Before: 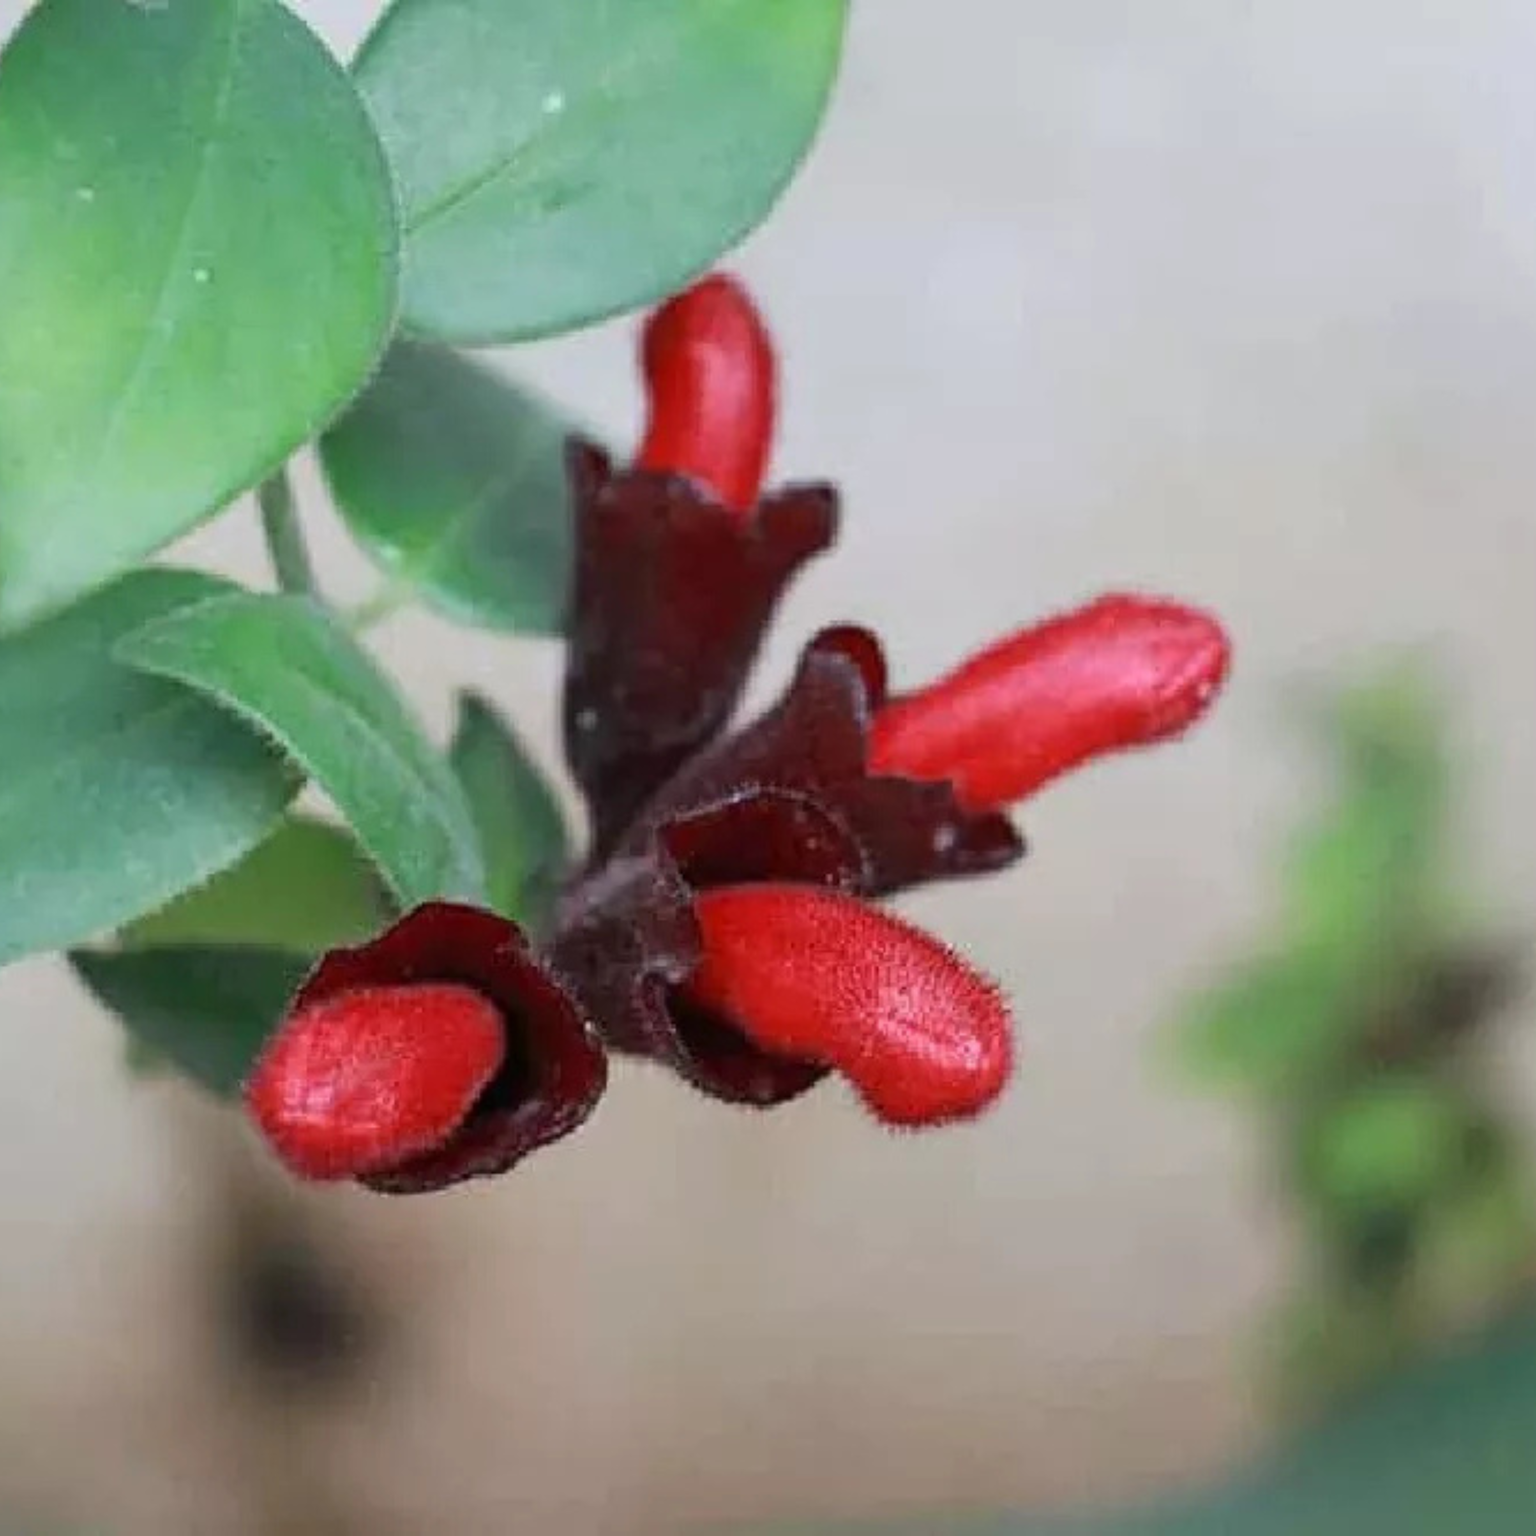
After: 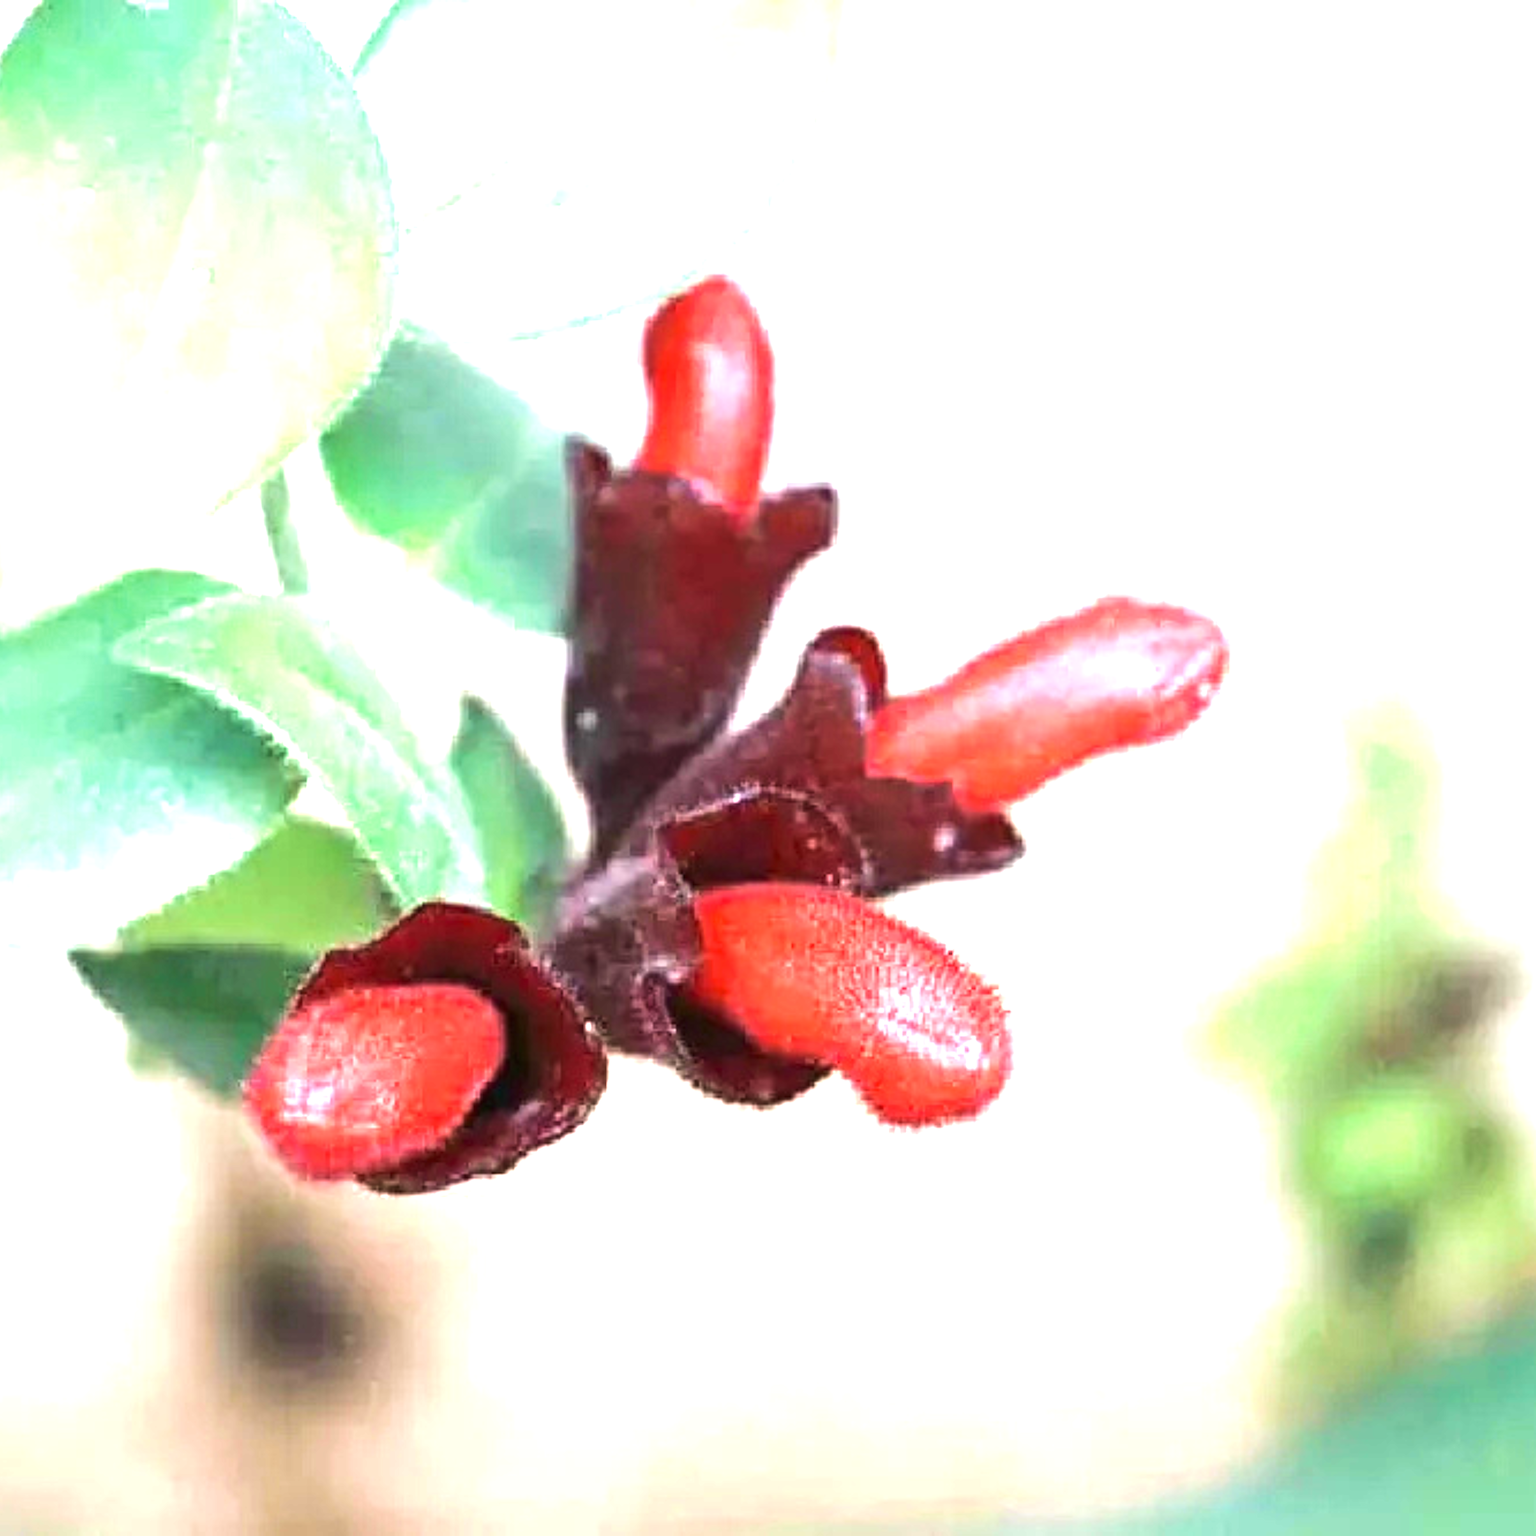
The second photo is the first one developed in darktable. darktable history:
exposure: black level correction 0, exposure 1.741 EV, compensate exposure bias true, compensate highlight preservation false
velvia: on, module defaults
tone equalizer: -8 EV -0.417 EV, -7 EV -0.389 EV, -6 EV -0.333 EV, -5 EV -0.222 EV, -3 EV 0.222 EV, -2 EV 0.333 EV, -1 EV 0.389 EV, +0 EV 0.417 EV, edges refinement/feathering 500, mask exposure compensation -1.57 EV, preserve details no
